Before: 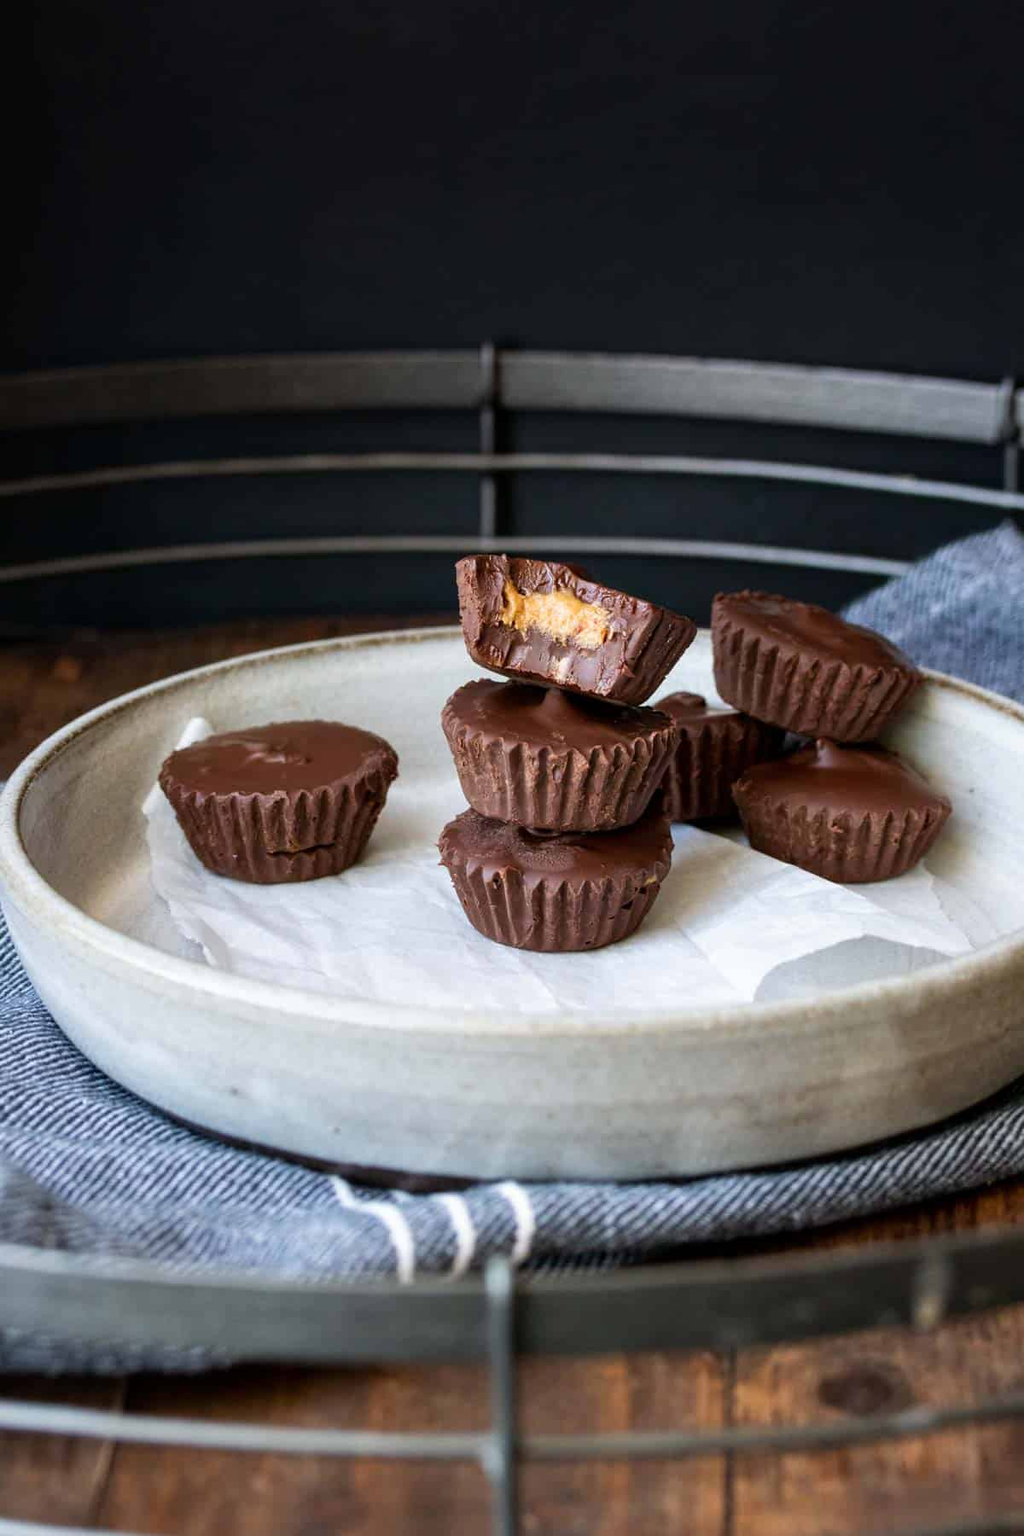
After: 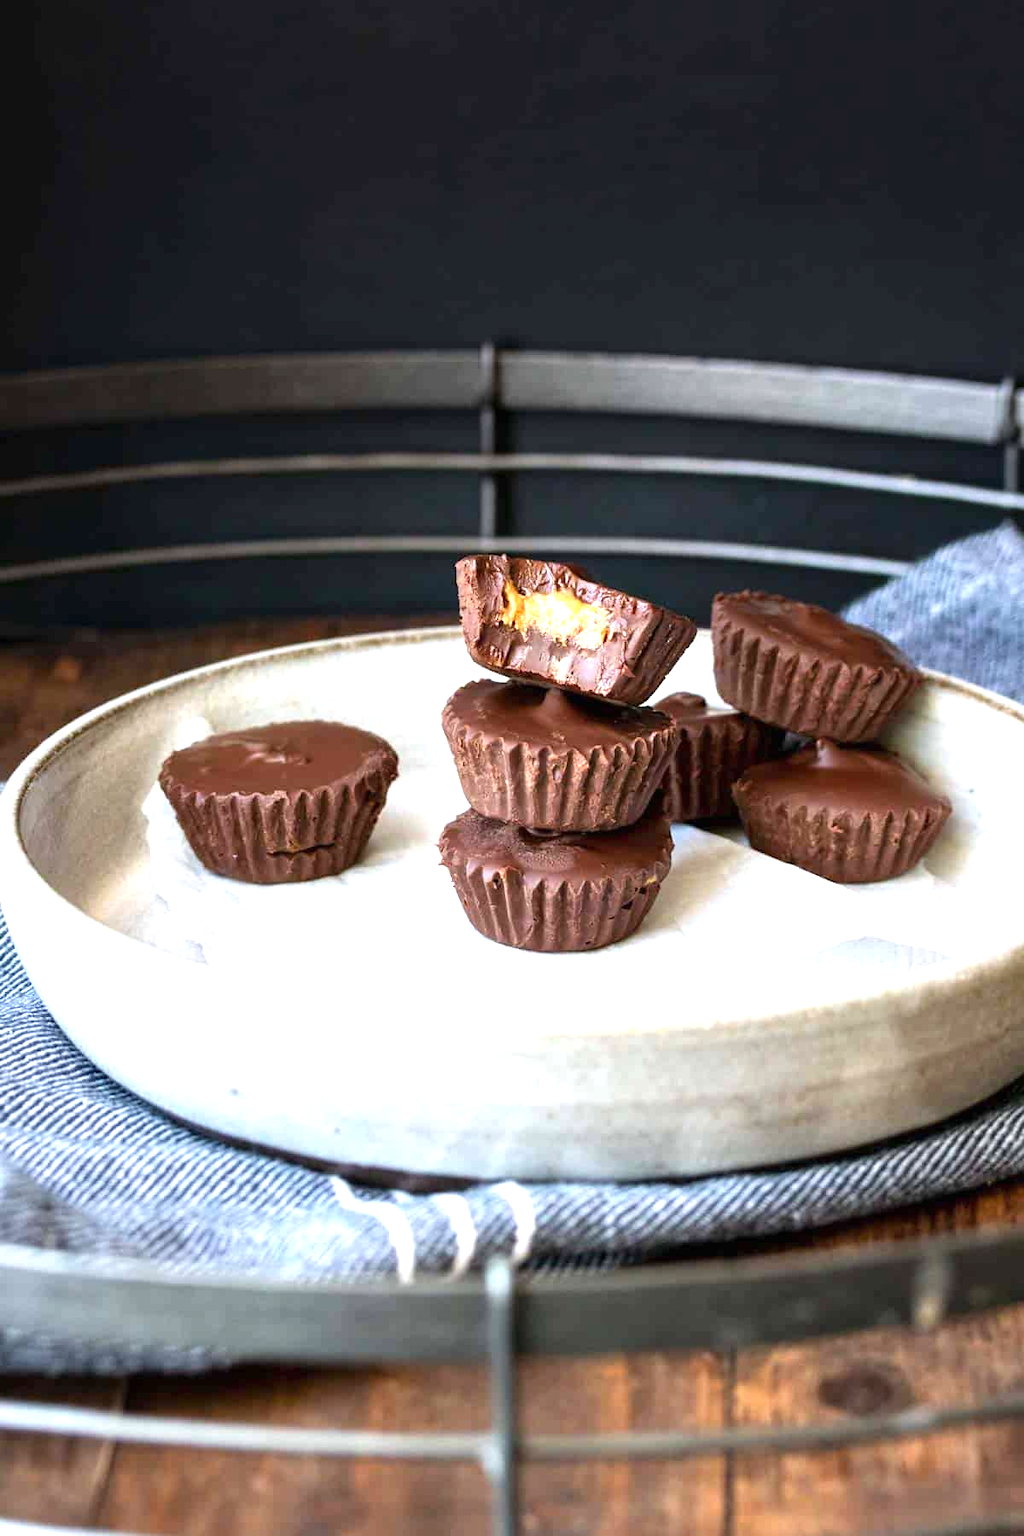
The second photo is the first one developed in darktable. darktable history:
exposure: black level correction 0, exposure 1.03 EV, compensate exposure bias true, compensate highlight preservation false
